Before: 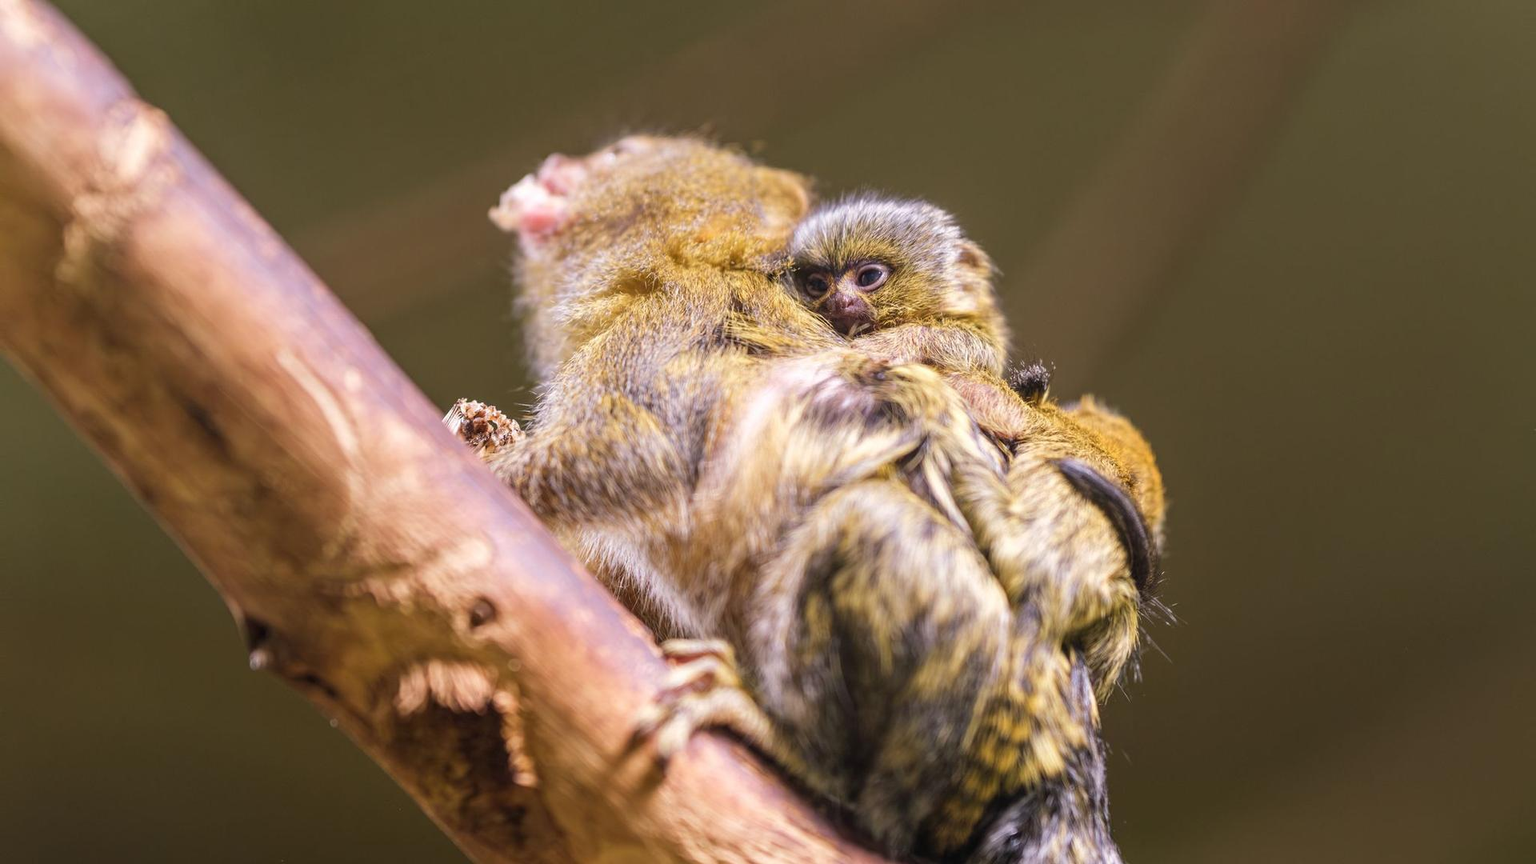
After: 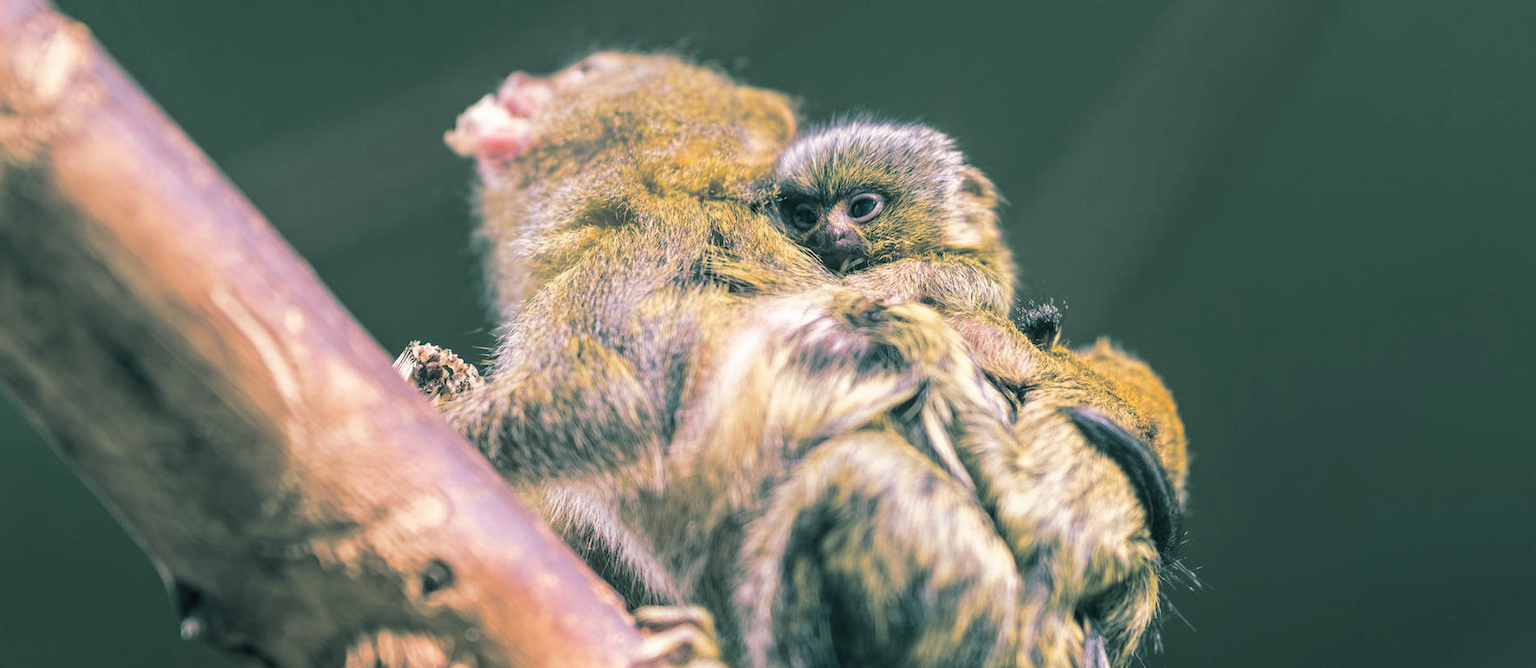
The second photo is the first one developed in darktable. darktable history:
crop: left 5.596%, top 10.314%, right 3.534%, bottom 19.395%
split-toning: shadows › hue 186.43°, highlights › hue 49.29°, compress 30.29%
